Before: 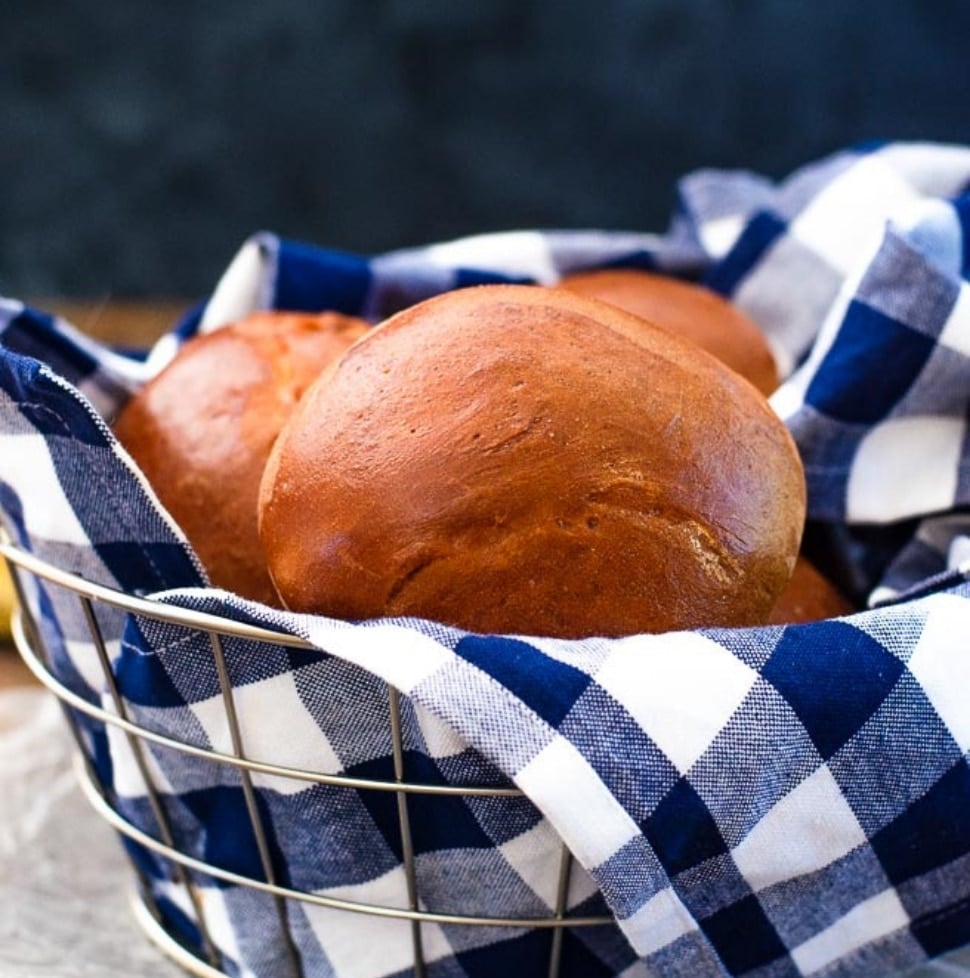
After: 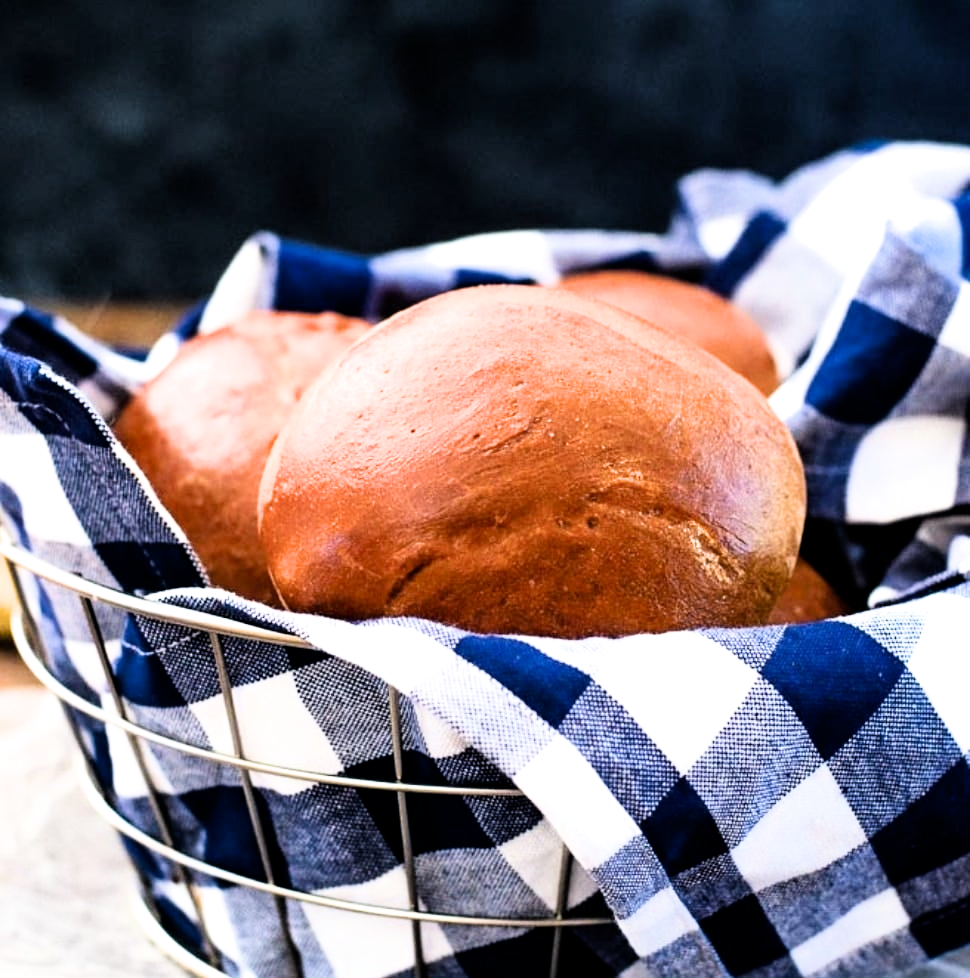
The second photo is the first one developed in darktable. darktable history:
filmic rgb: black relative exposure -5.42 EV, white relative exposure 2.85 EV, dynamic range scaling -37.73%, hardness 4, contrast 1.605, highlights saturation mix -0.93%
exposure: black level correction 0.001, exposure 0.675 EV, compensate highlight preservation false
